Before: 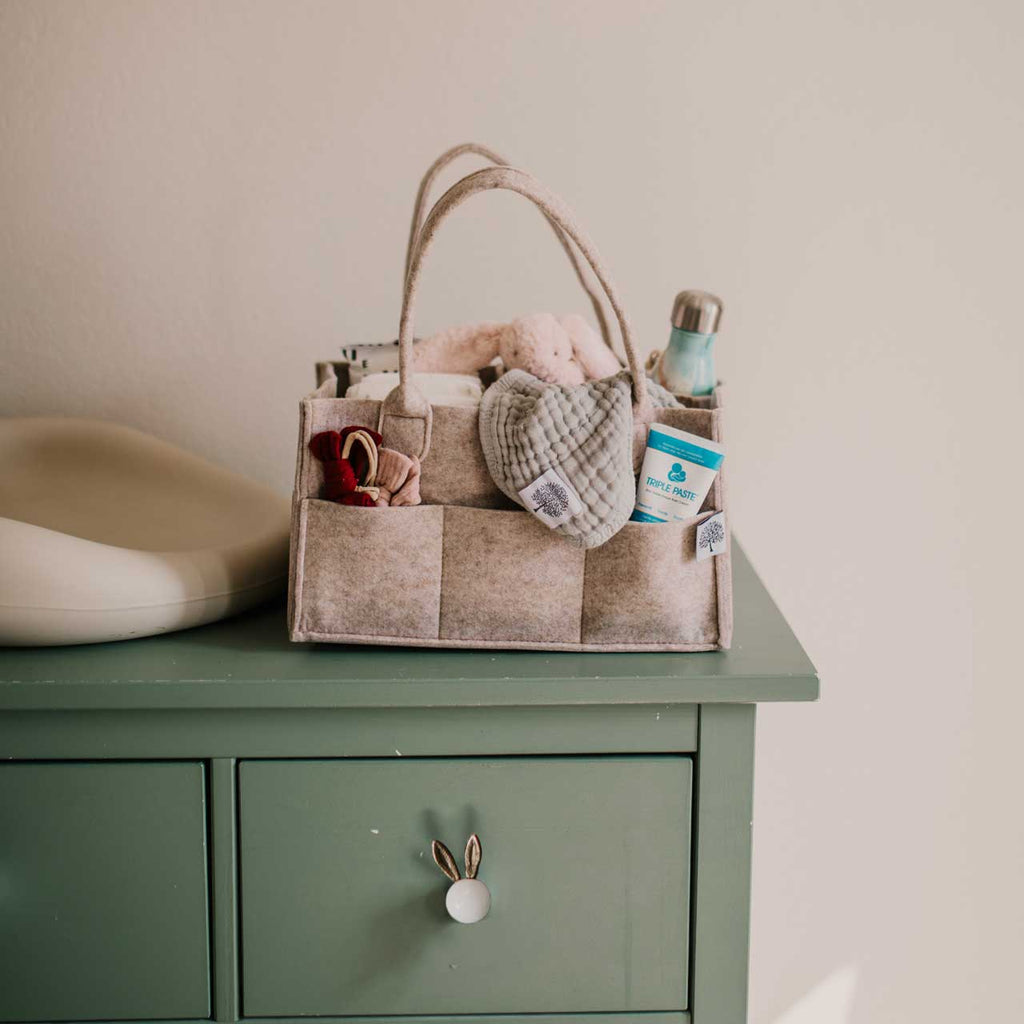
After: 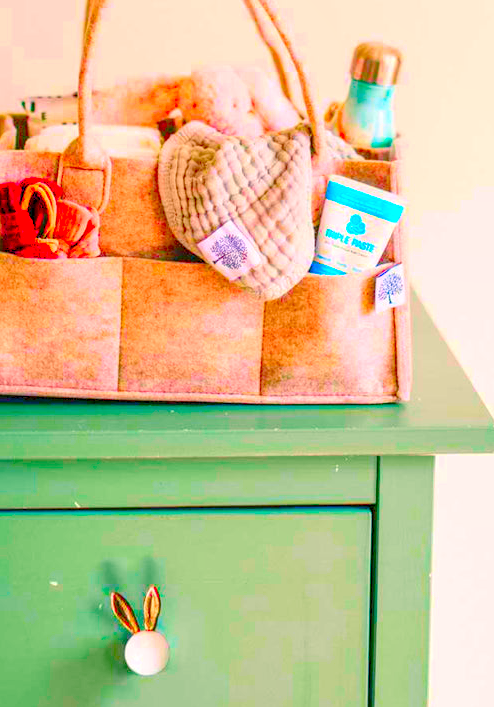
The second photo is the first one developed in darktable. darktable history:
color correction: highlights a* 1.63, highlights b* -1.72, saturation 2.47
exposure: exposure -0.072 EV, compensate highlight preservation false
local contrast: on, module defaults
crop: left 31.374%, top 24.304%, right 20.383%, bottom 6.588%
levels: levels [0.008, 0.318, 0.836]
color balance rgb: shadows lift › chroma 4.257%, shadows lift › hue 254.1°, perceptual saturation grading › global saturation 30.503%, global vibrance 11.3%
